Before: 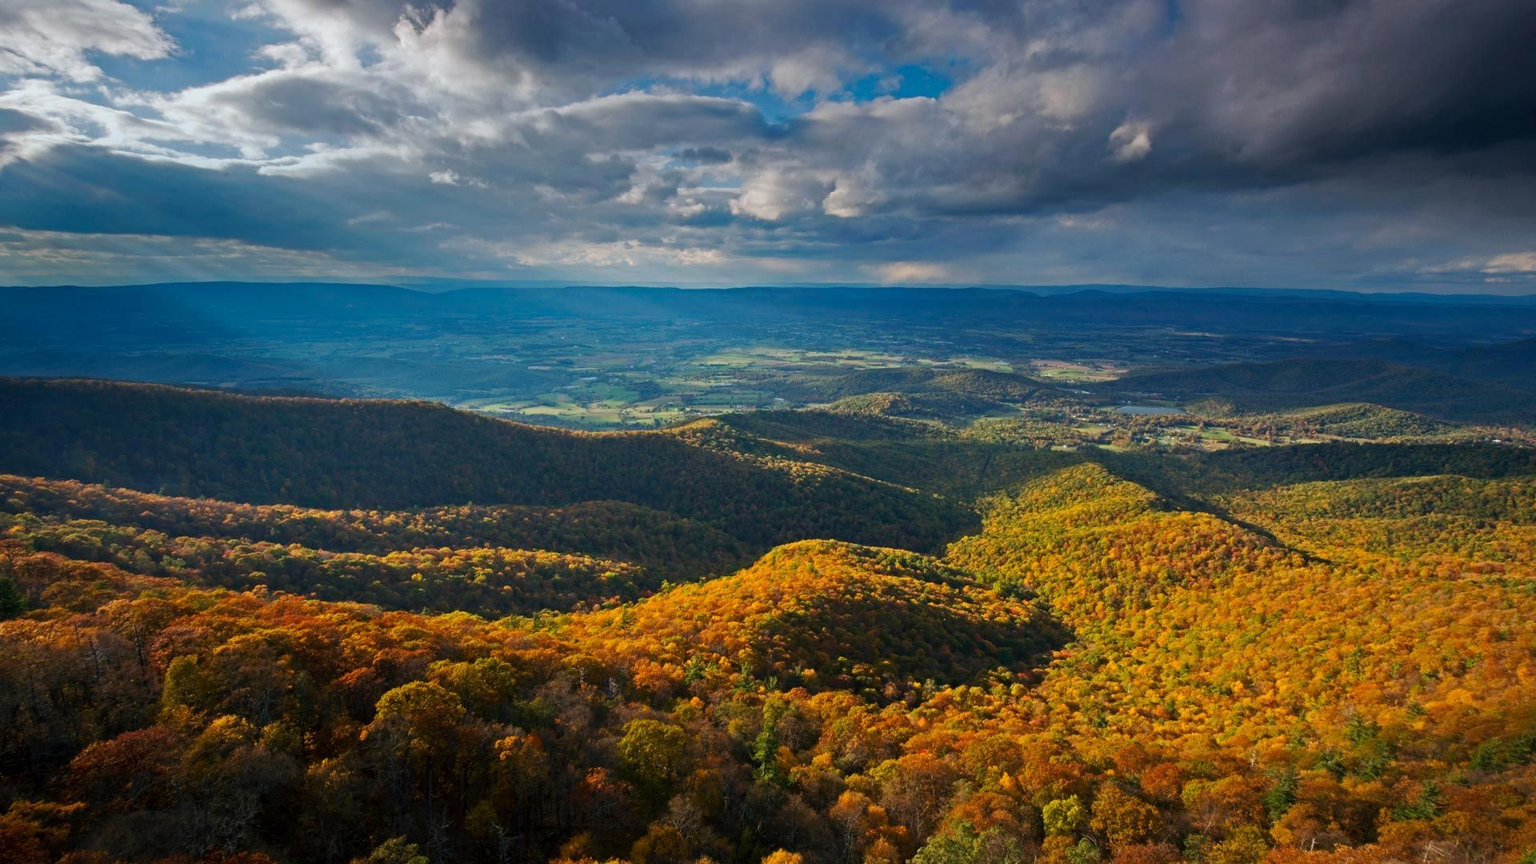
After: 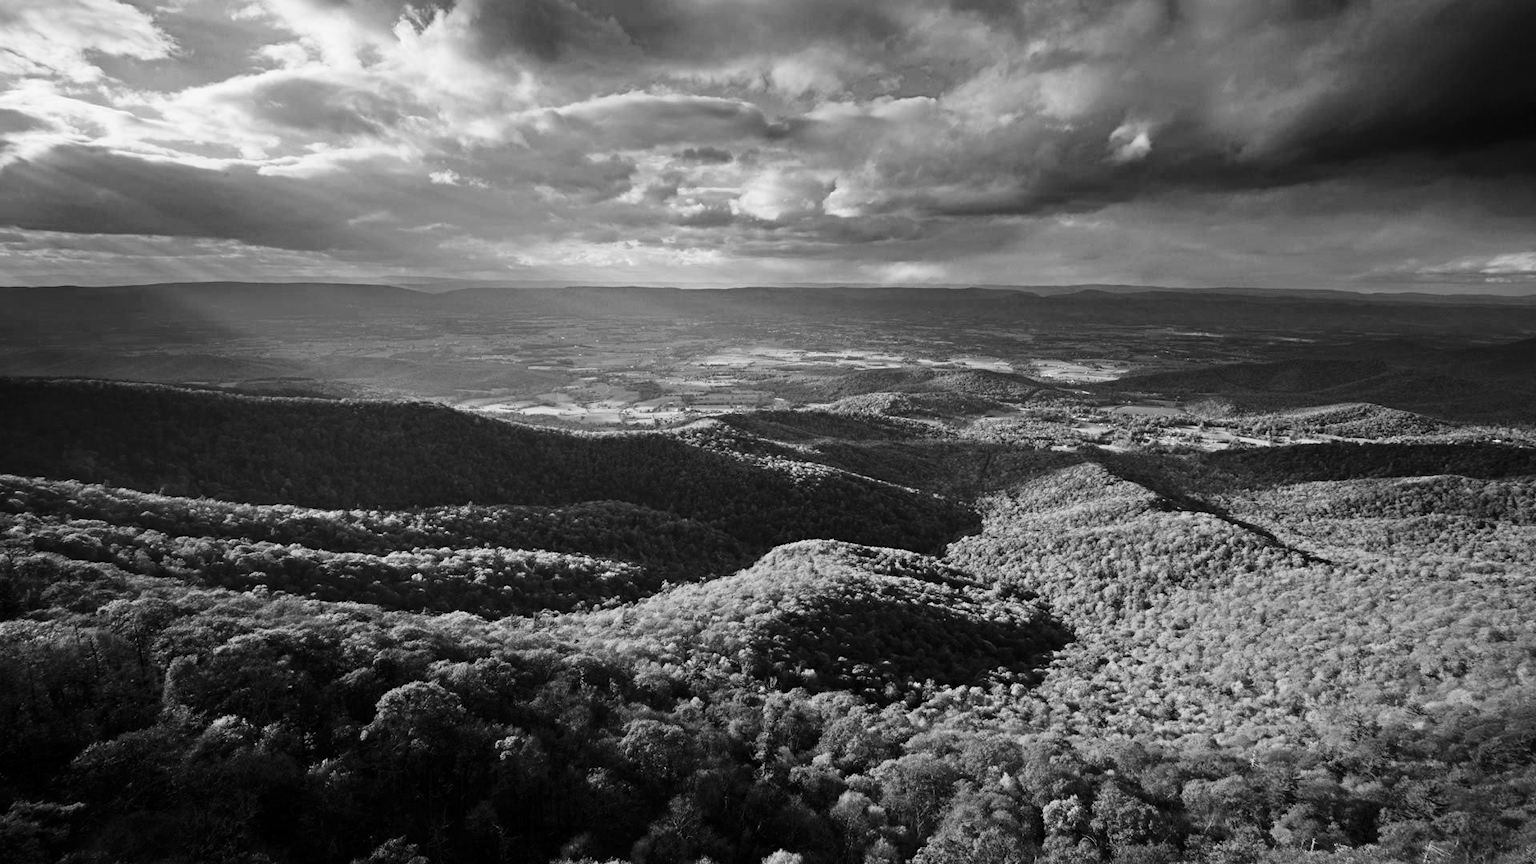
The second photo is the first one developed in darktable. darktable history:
base curve: curves: ch0 [(0, 0) (0.028, 0.03) (0.121, 0.232) (0.46, 0.748) (0.859, 0.968) (1, 1)], preserve colors none
monochrome: on, module defaults
contrast brightness saturation: contrast 0.07, brightness -0.14, saturation 0.11
